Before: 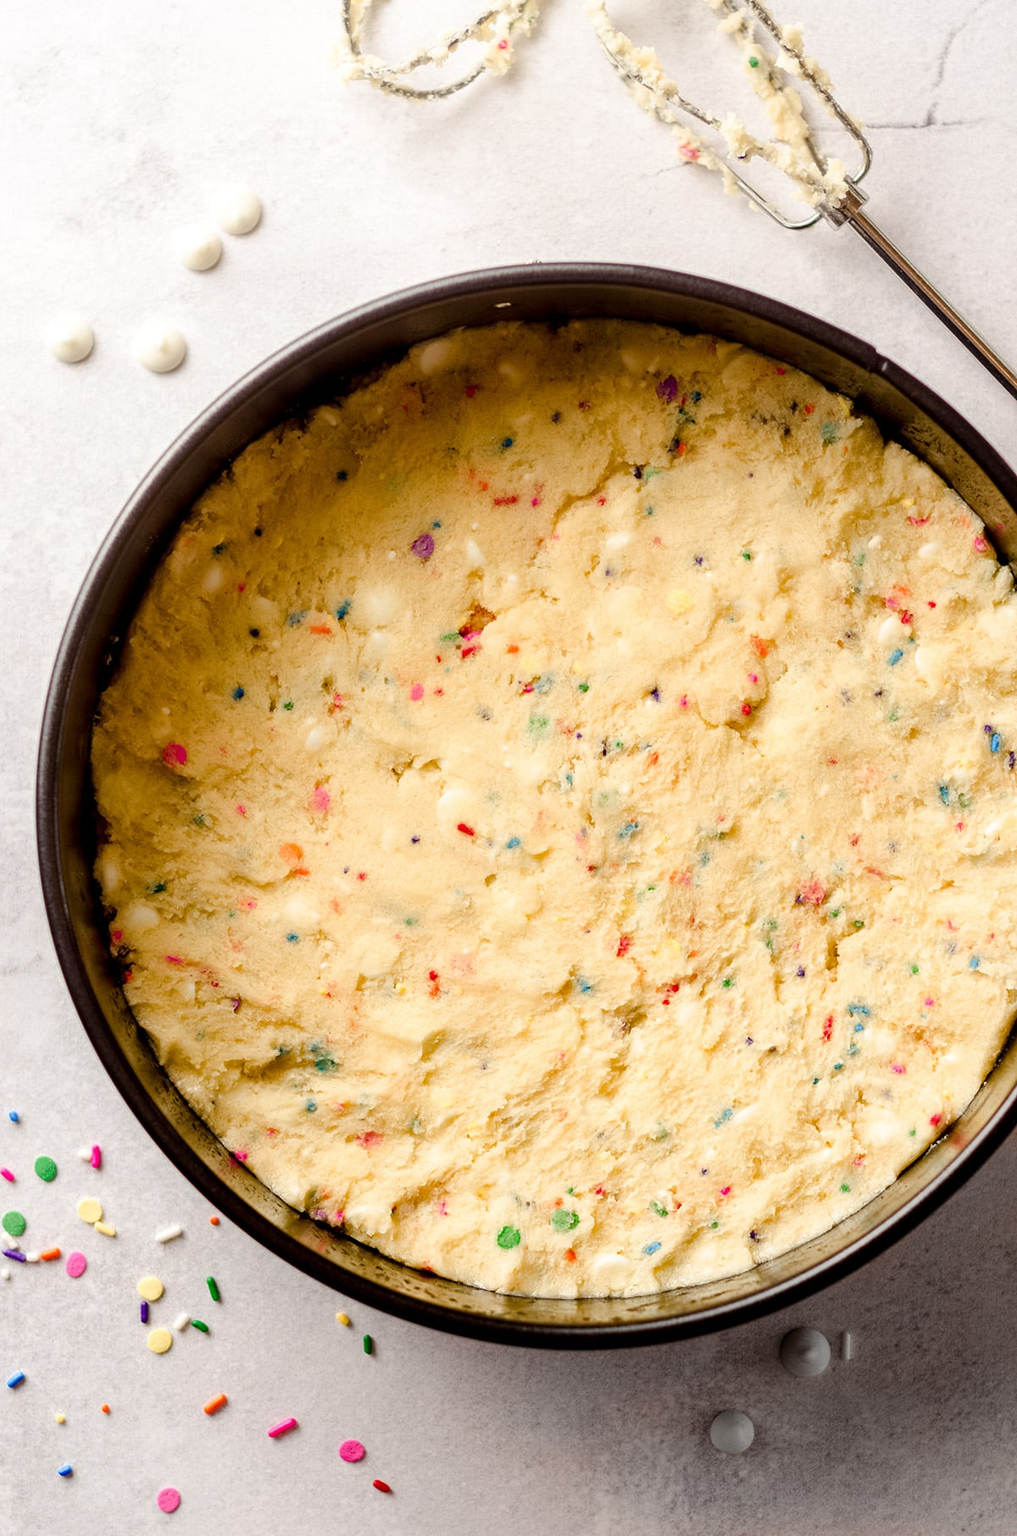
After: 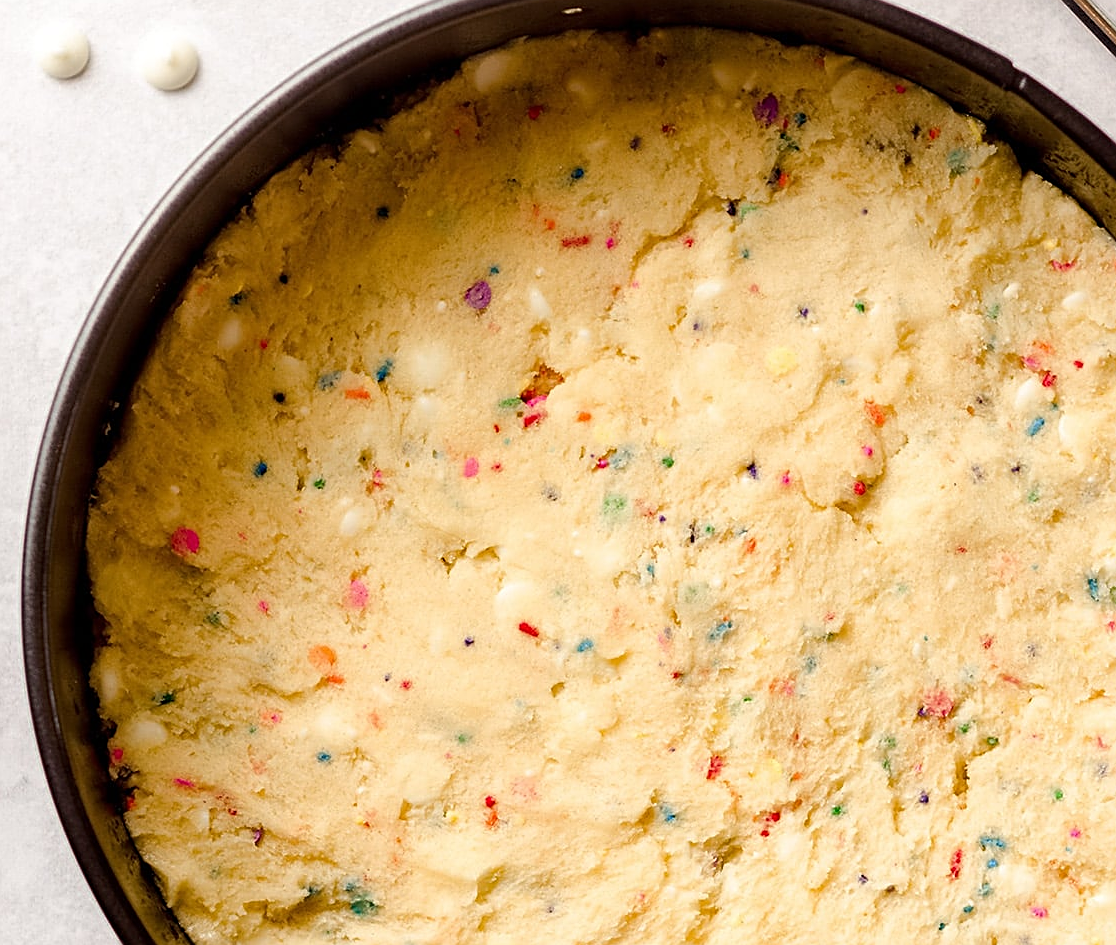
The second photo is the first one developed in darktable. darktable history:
sharpen: amount 0.495
crop: left 1.772%, top 19.304%, right 5.219%, bottom 28.196%
